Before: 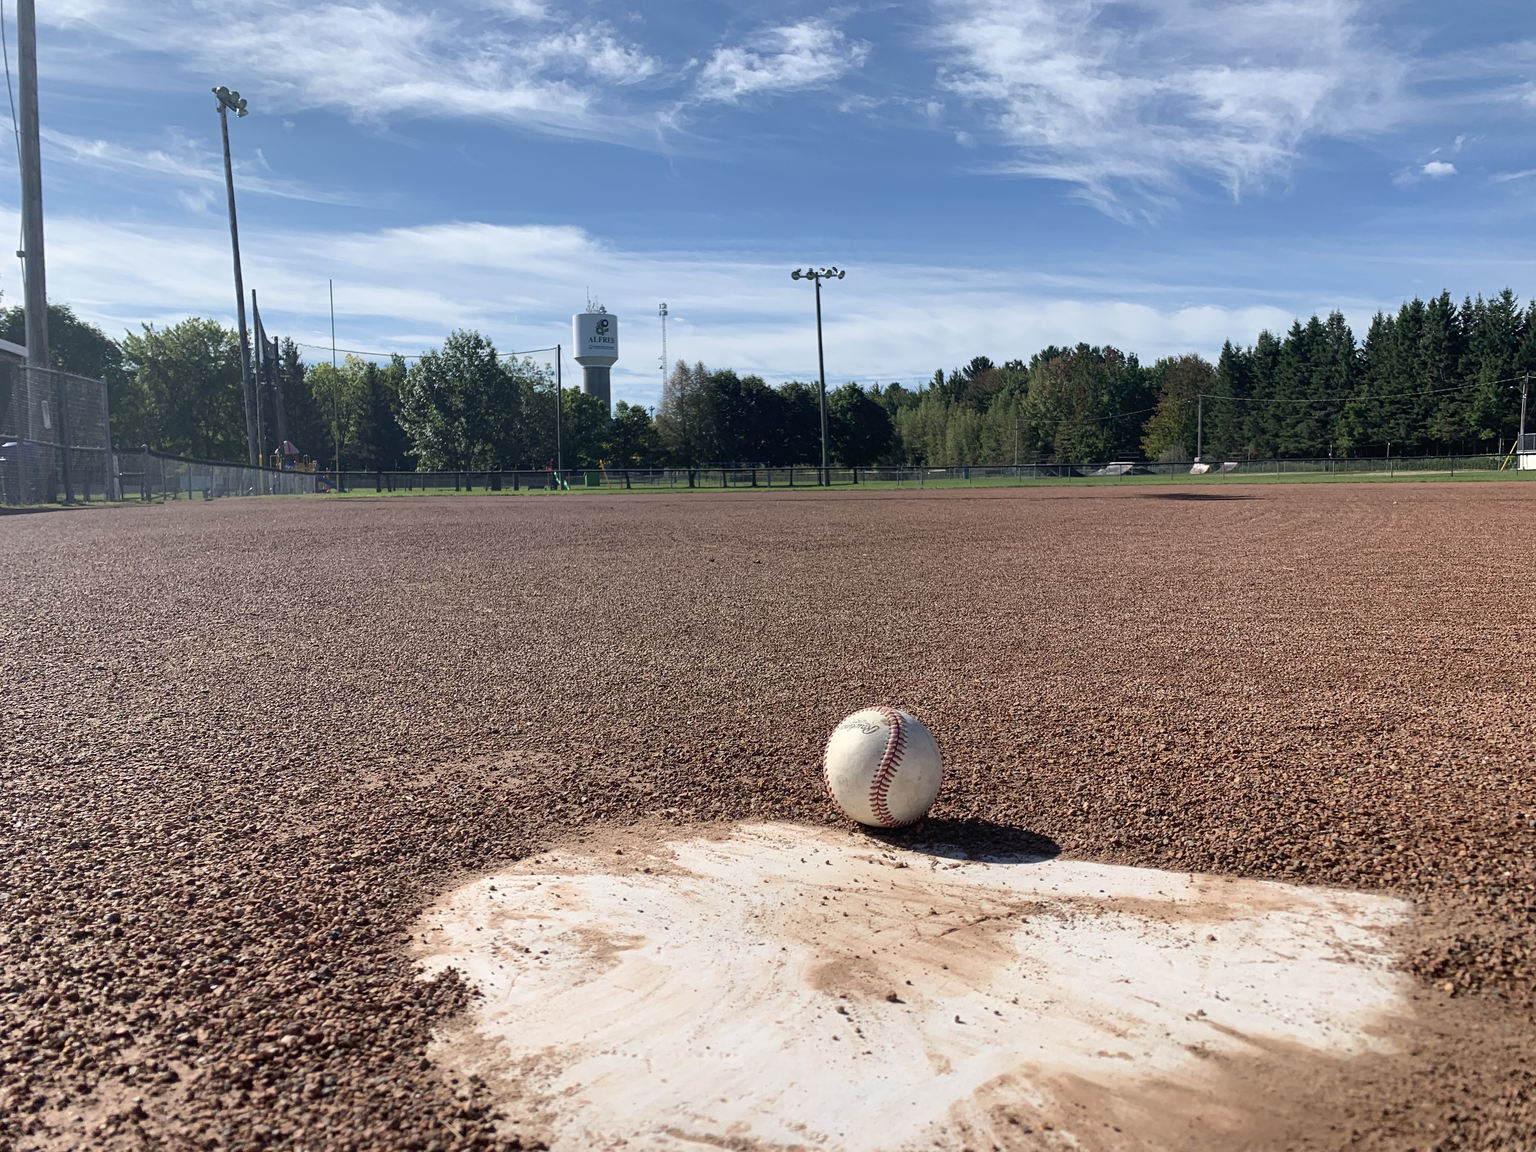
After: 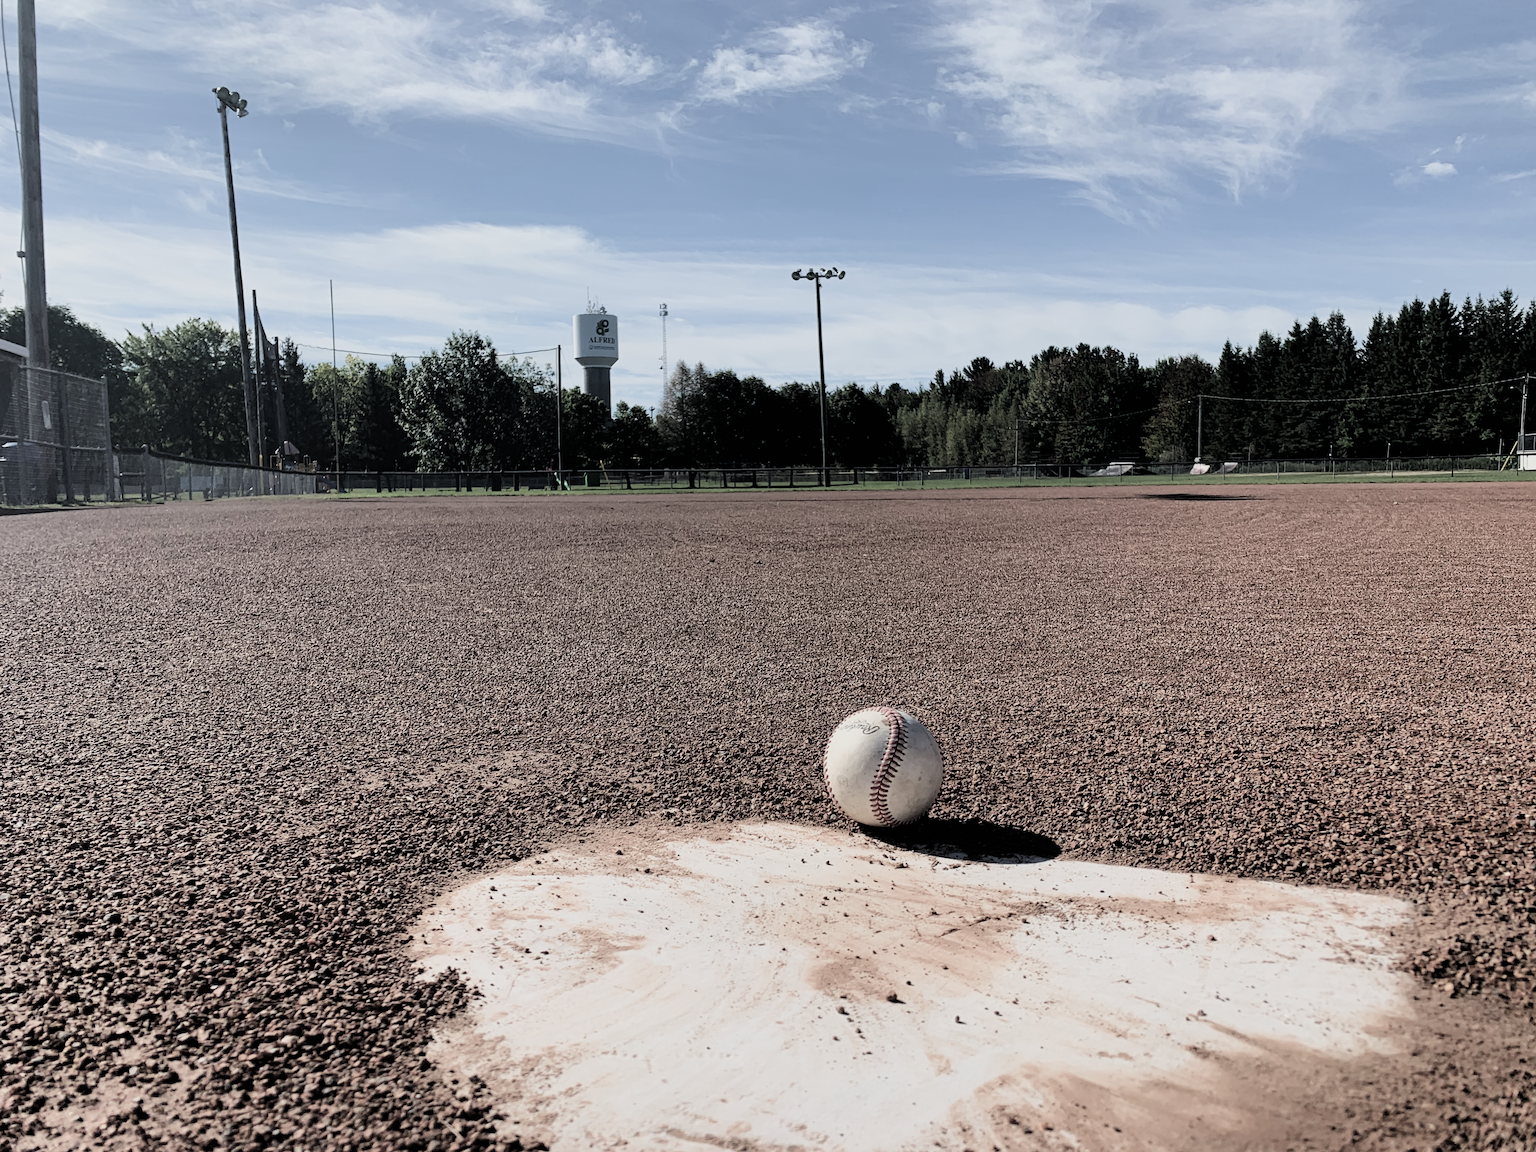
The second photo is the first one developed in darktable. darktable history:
filmic rgb: black relative exposure -5.08 EV, white relative exposure 4 EV, hardness 2.89, contrast 1.397, highlights saturation mix -18.63%, color science v4 (2020)
